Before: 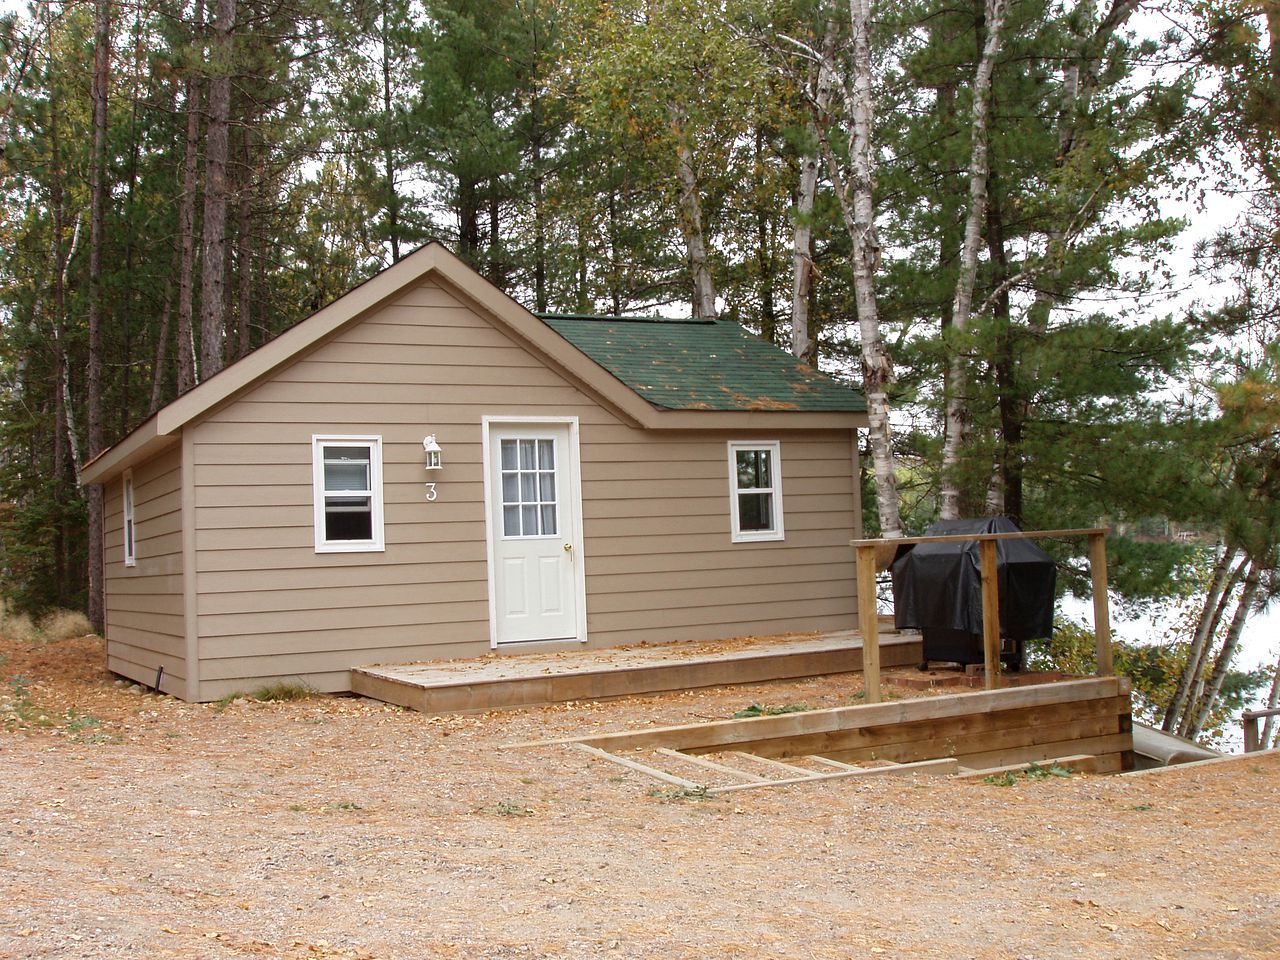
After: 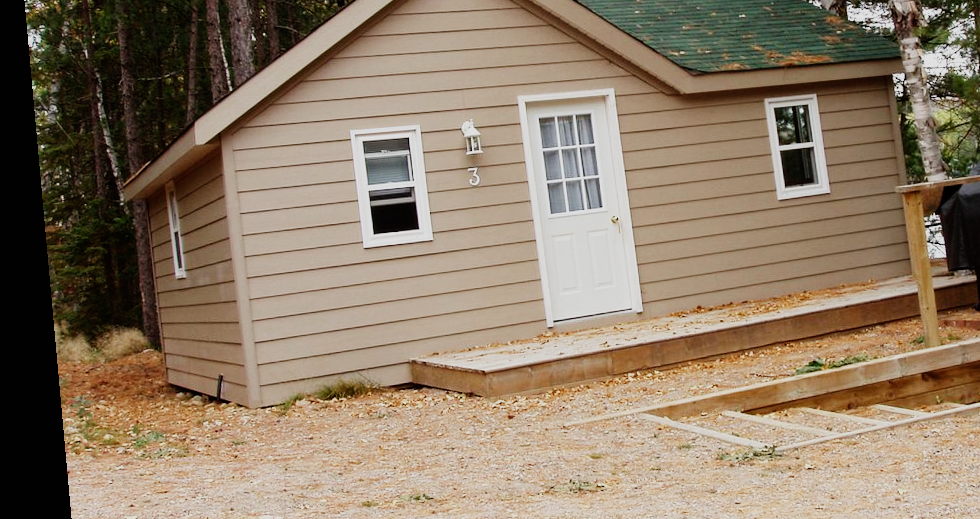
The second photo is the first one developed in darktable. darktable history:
crop: top 36.498%, right 27.964%, bottom 14.995%
sigmoid: contrast 1.7, skew -0.2, preserve hue 0%, red attenuation 0.1, red rotation 0.035, green attenuation 0.1, green rotation -0.017, blue attenuation 0.15, blue rotation -0.052, base primaries Rec2020
rotate and perspective: rotation -5.2°, automatic cropping off
